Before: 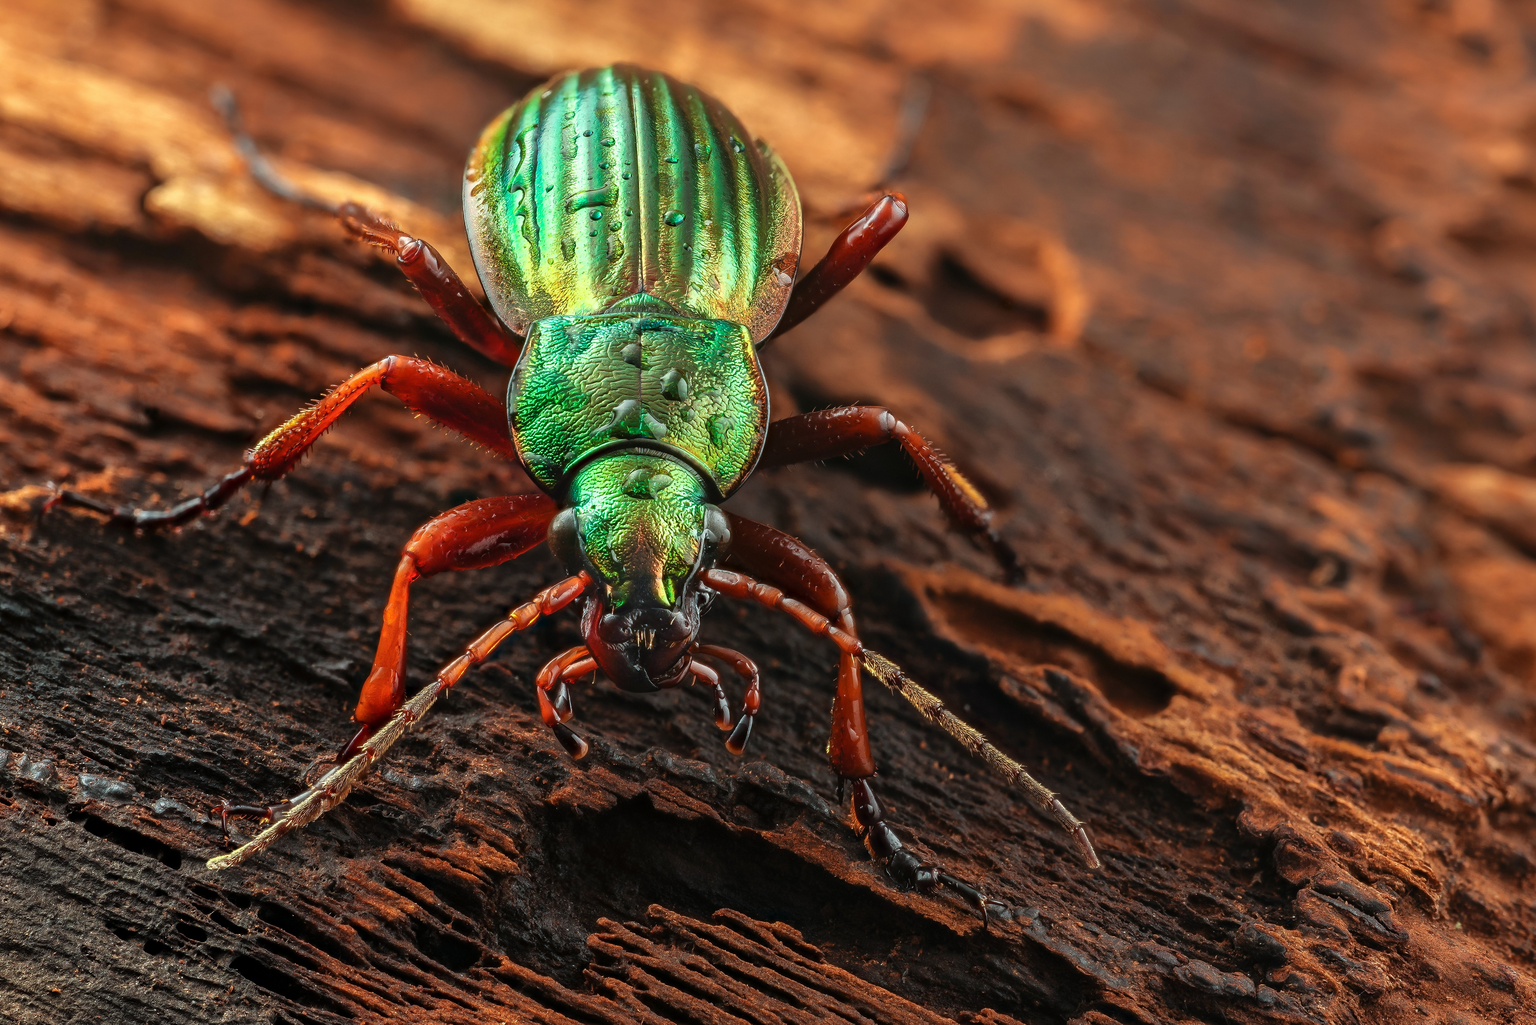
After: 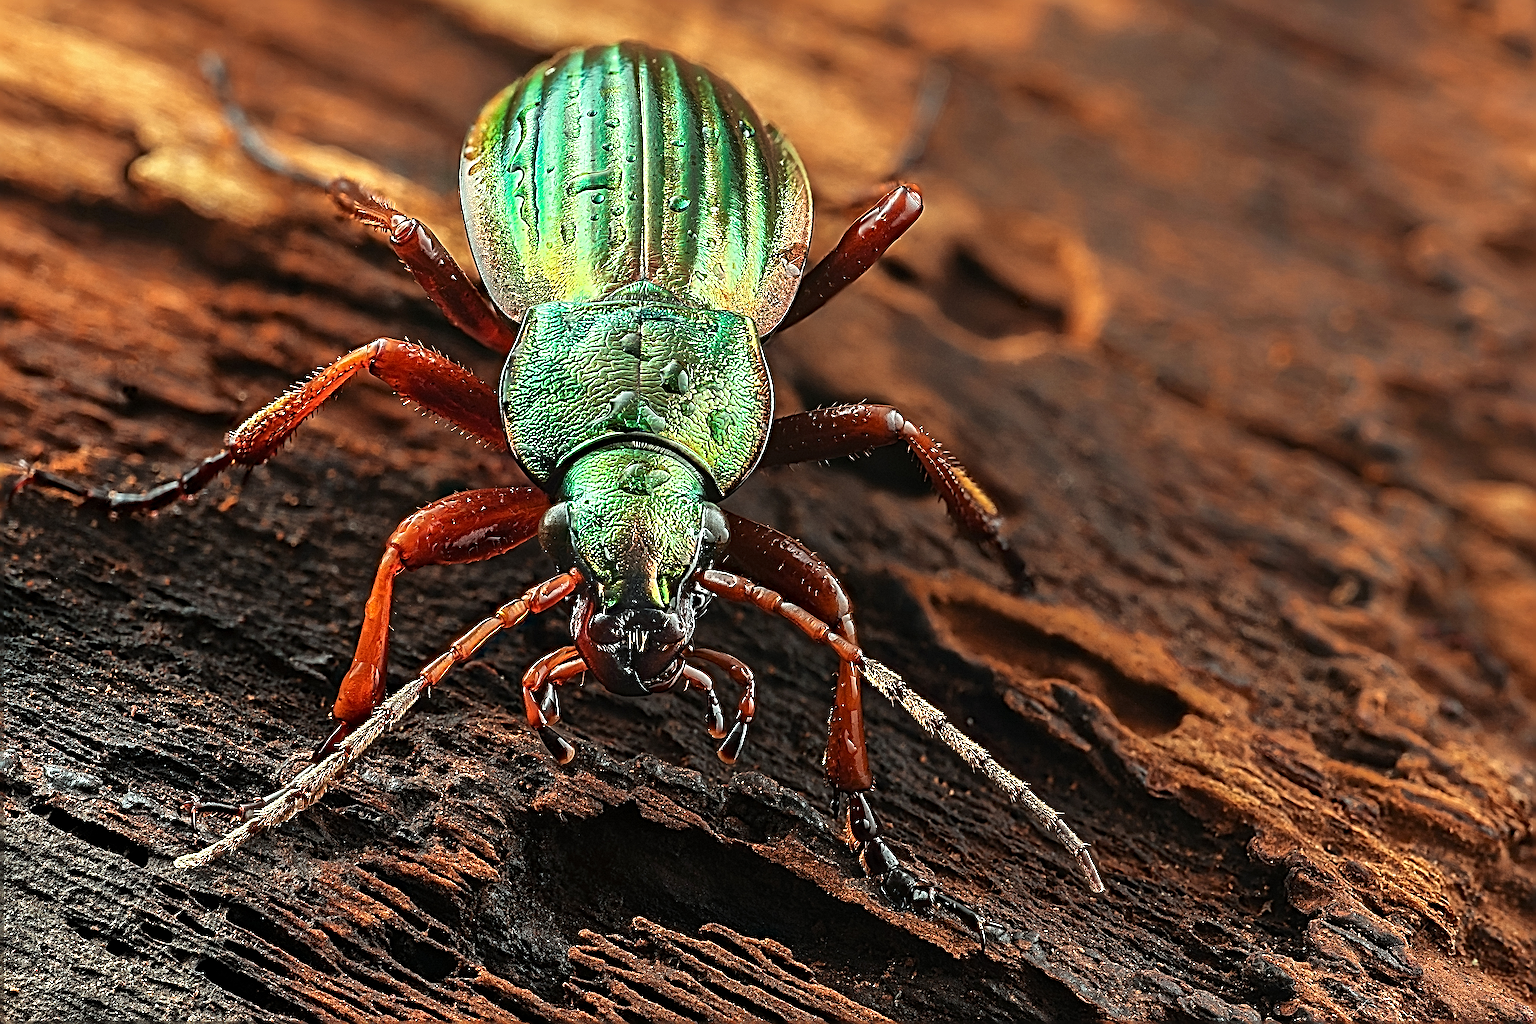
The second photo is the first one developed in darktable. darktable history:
crop and rotate: angle -1.58°
sharpen: radius 6.298, amount 1.81, threshold 0.053
exposure: compensate highlight preservation false
color correction: highlights a* -2.65, highlights b* 2.3
